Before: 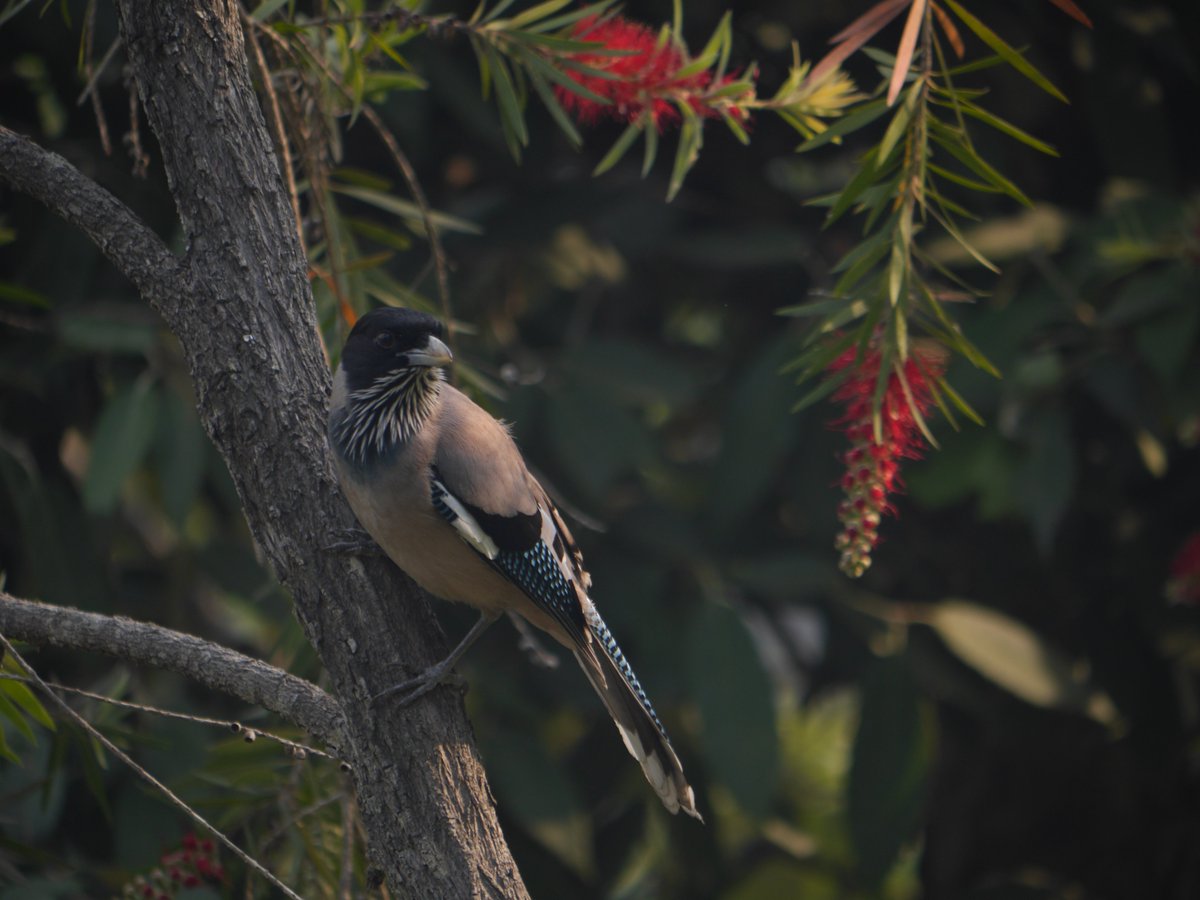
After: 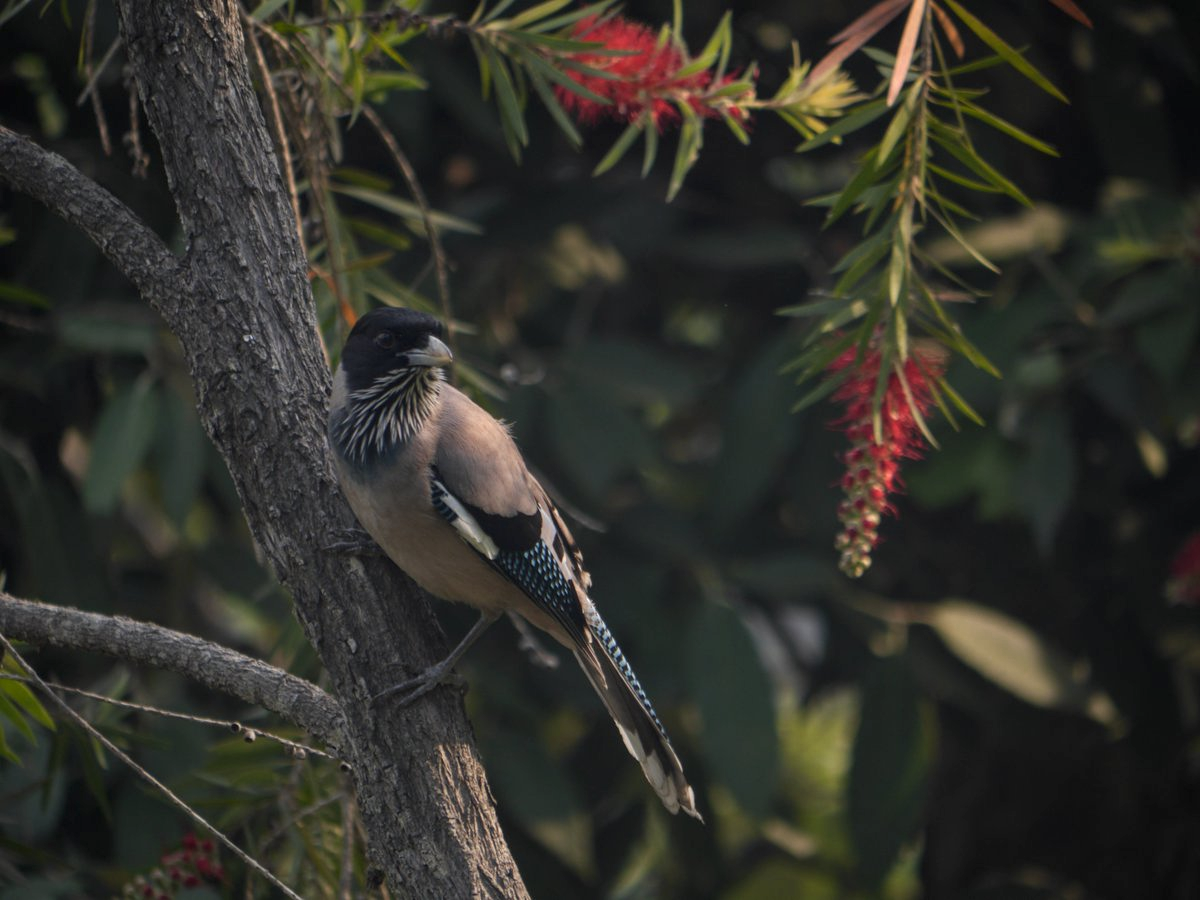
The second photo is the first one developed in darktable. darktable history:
color zones: curves: ch0 [(0.11, 0.396) (0.195, 0.36) (0.25, 0.5) (0.303, 0.412) (0.357, 0.544) (0.75, 0.5) (0.967, 0.328)]; ch1 [(0, 0.468) (0.112, 0.512) (0.202, 0.6) (0.25, 0.5) (0.307, 0.352) (0.357, 0.544) (0.75, 0.5) (0.963, 0.524)], mix -130.39%
local contrast: on, module defaults
